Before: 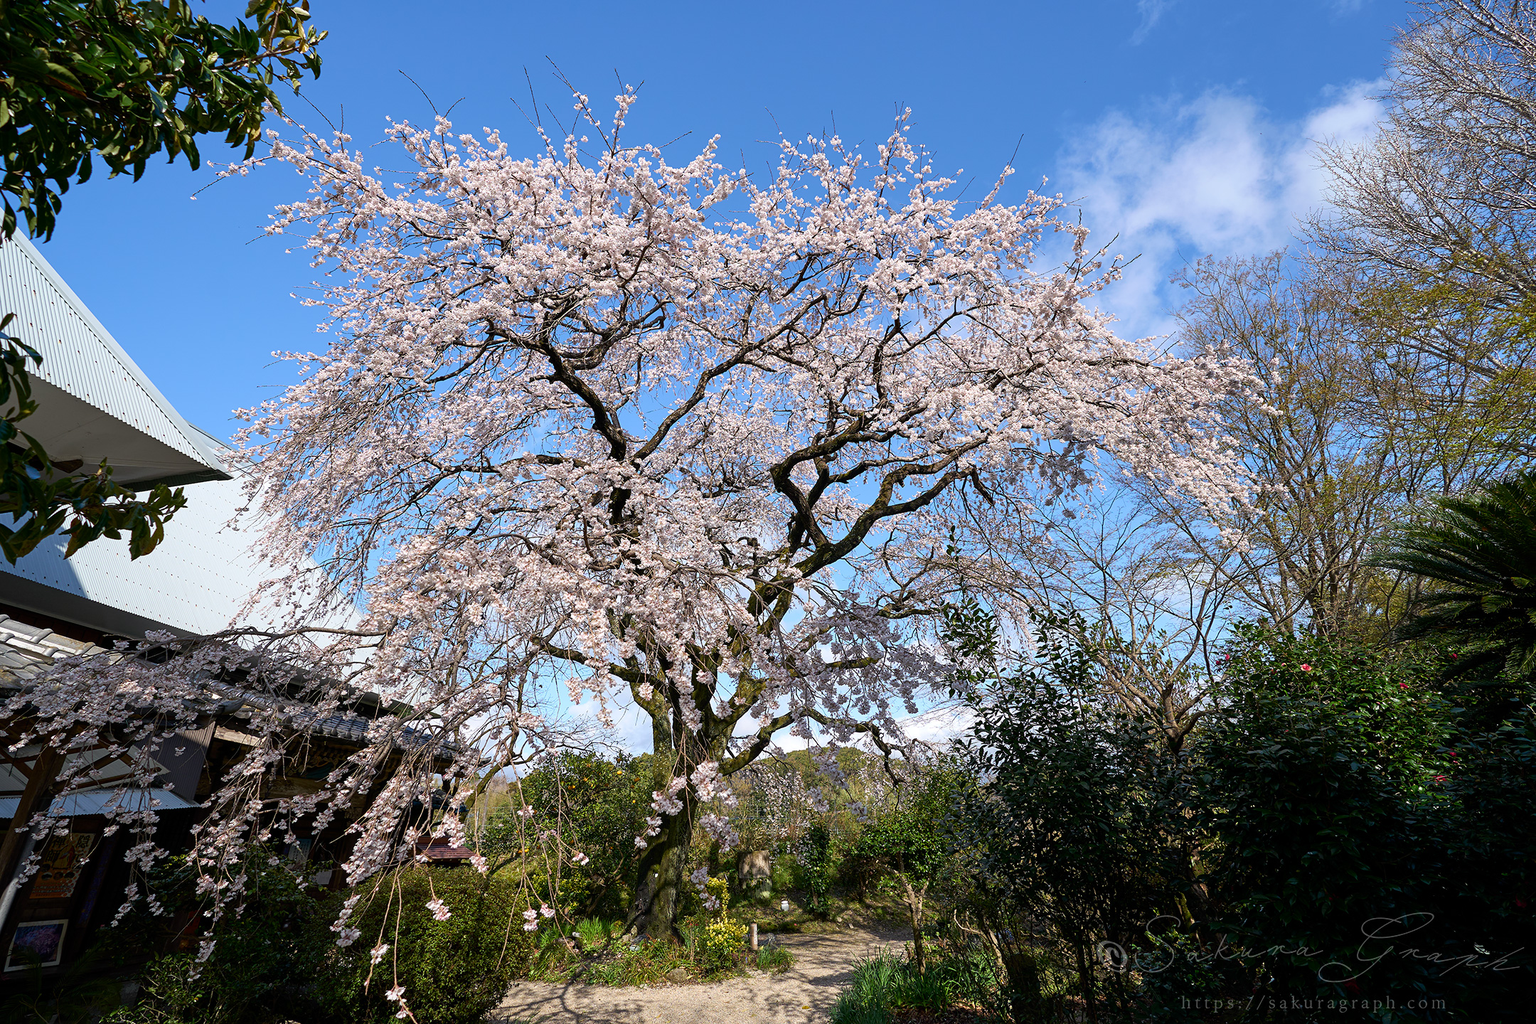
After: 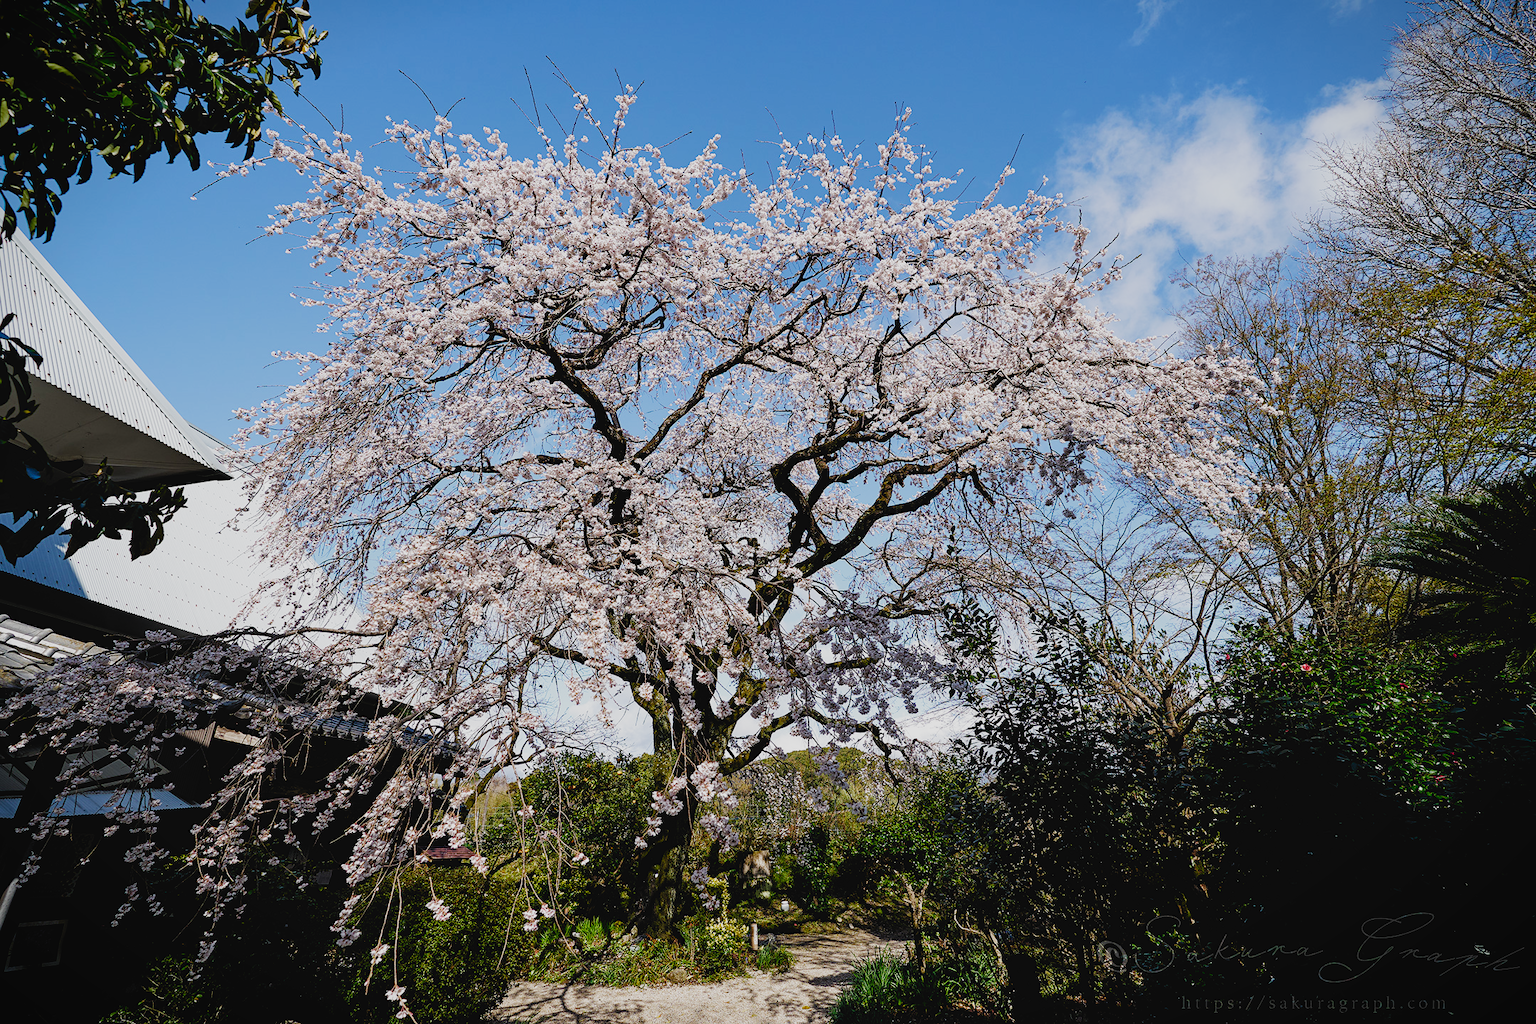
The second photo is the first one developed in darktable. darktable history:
filmic rgb: black relative exposure -5.07 EV, white relative exposure 3.97 EV, hardness 2.87, contrast 1.41, highlights saturation mix -20.84%, add noise in highlights 0.001, preserve chrominance no, color science v3 (2019), use custom middle-gray values true, contrast in highlights soft
vignetting: fall-off start 99.32%, saturation -0.018, width/height ratio 1.304
contrast brightness saturation: contrast -0.083, brightness -0.032, saturation -0.107
